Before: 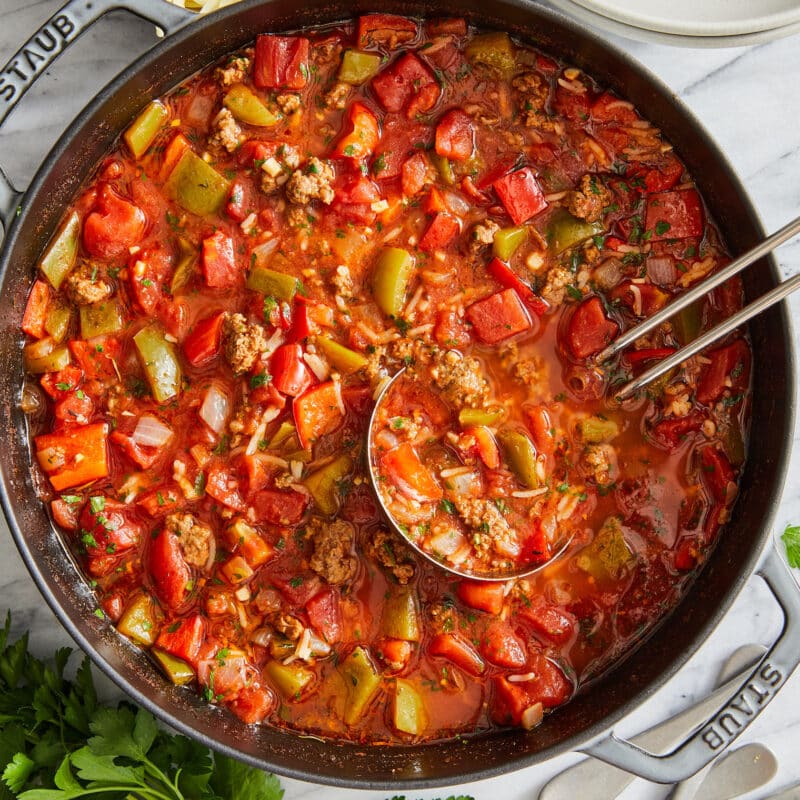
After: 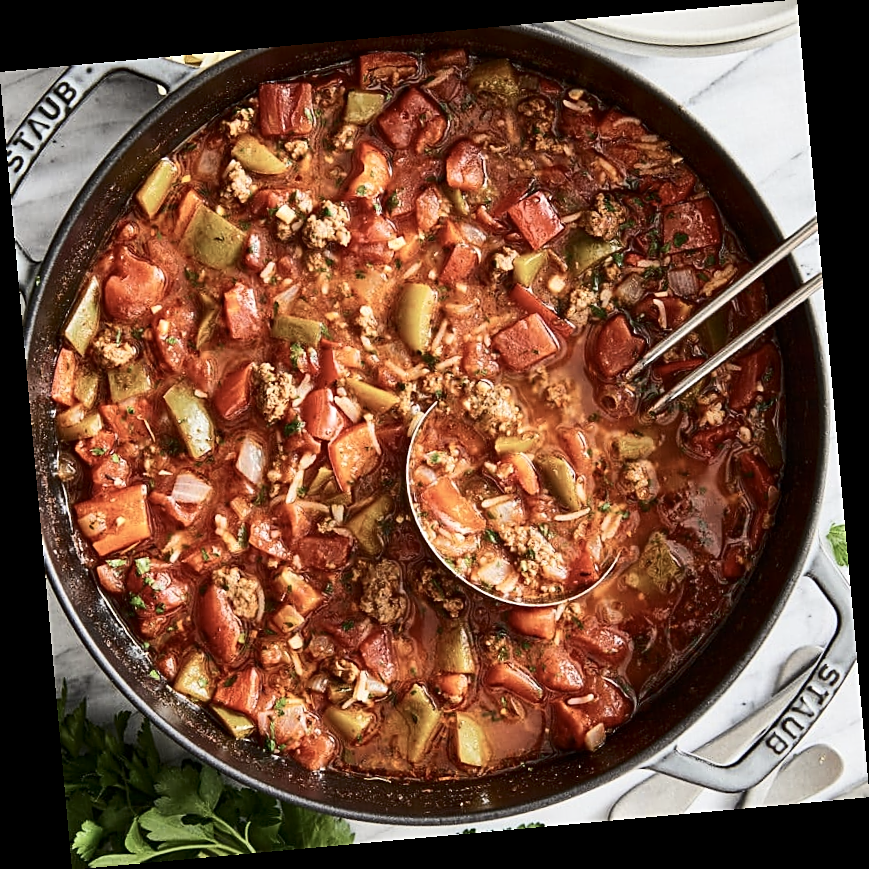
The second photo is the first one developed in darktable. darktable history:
rotate and perspective: rotation -5.2°, automatic cropping off
contrast brightness saturation: contrast 0.25, saturation -0.31
sharpen: amount 0.55
